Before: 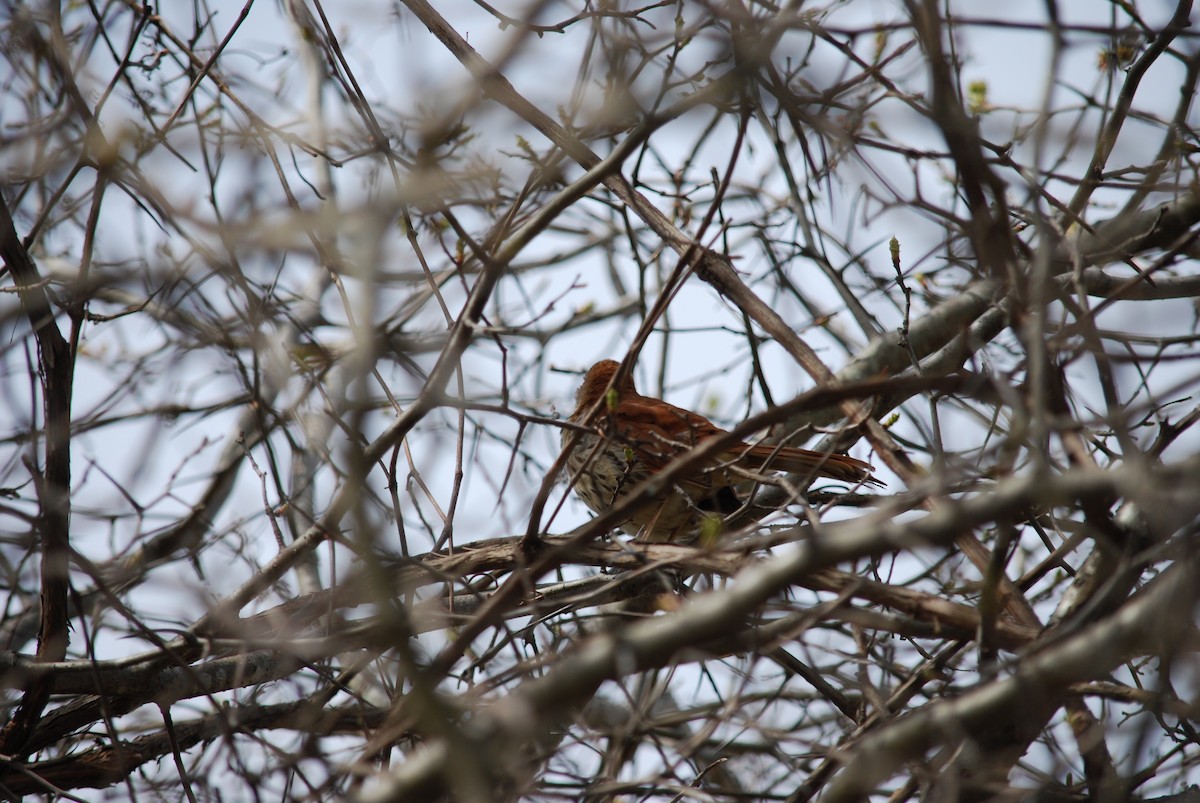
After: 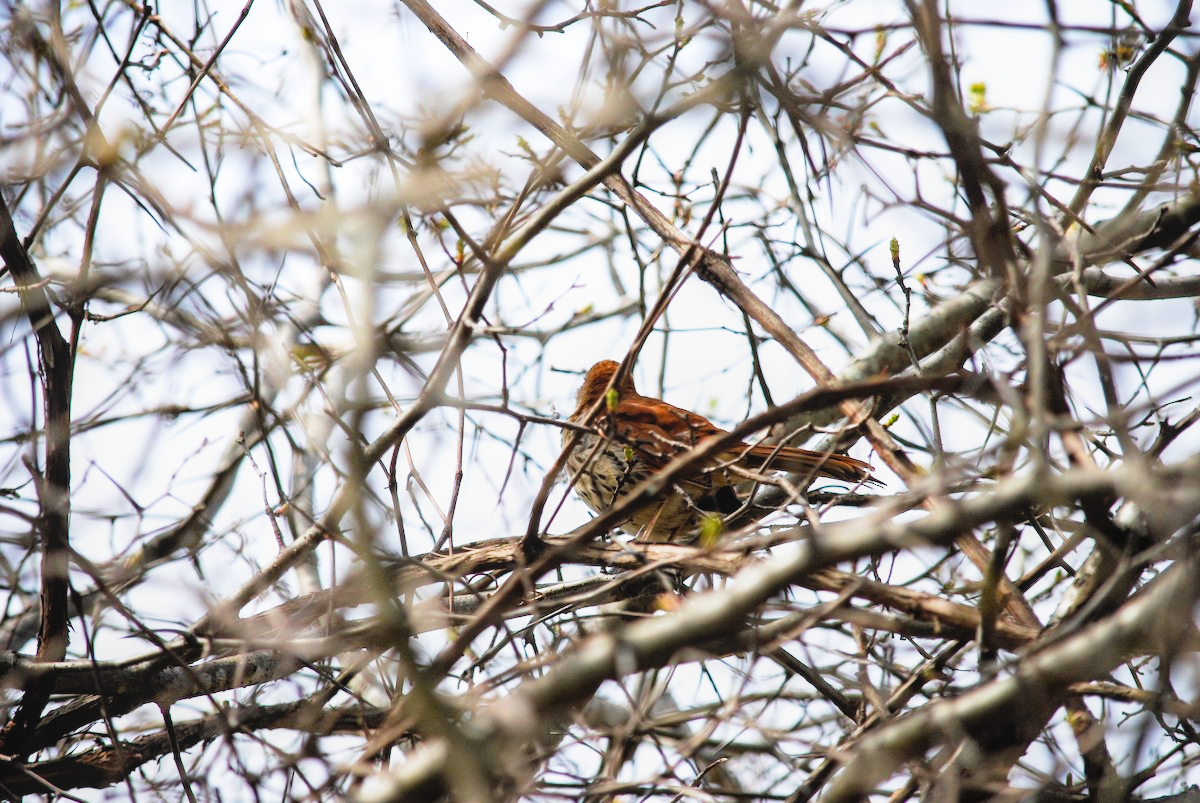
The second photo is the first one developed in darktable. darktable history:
local contrast: detail 110%
color balance rgb: perceptual saturation grading › global saturation 20%, global vibrance 20%
filmic rgb: black relative exposure -5 EV, white relative exposure 3.5 EV, hardness 3.19, contrast 1.2, highlights saturation mix -50%
exposure: black level correction 0, exposure 1.5 EV, compensate highlight preservation false
